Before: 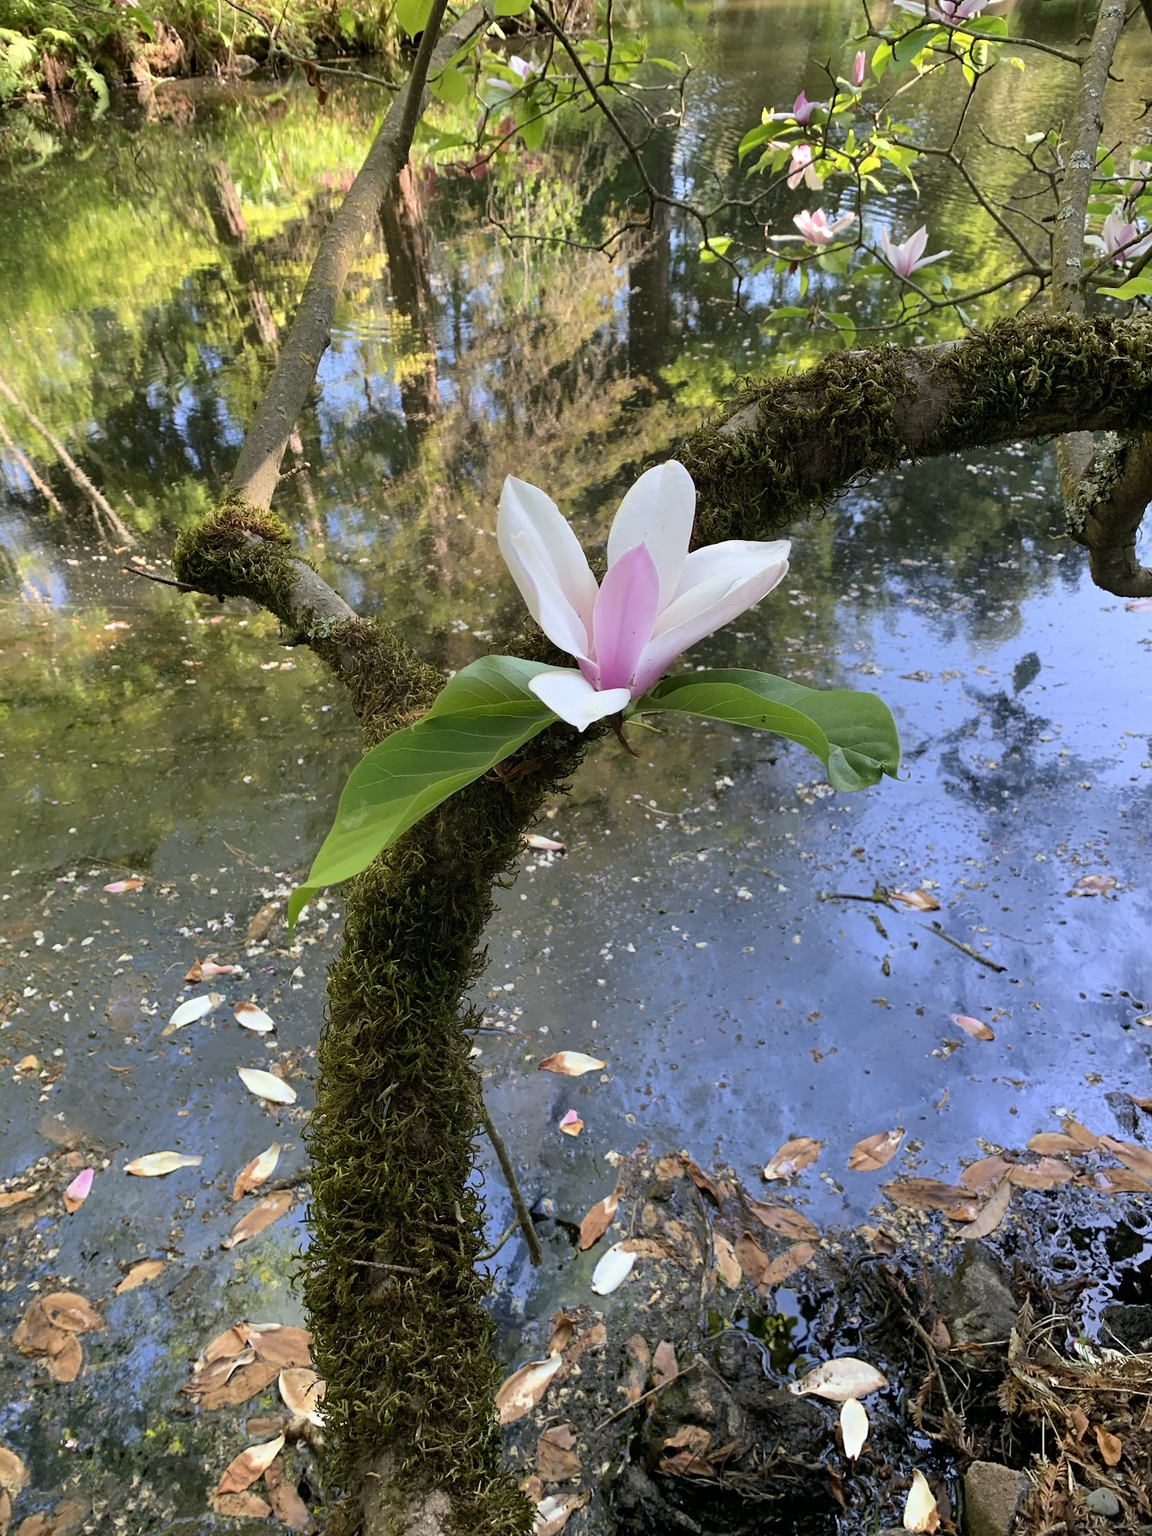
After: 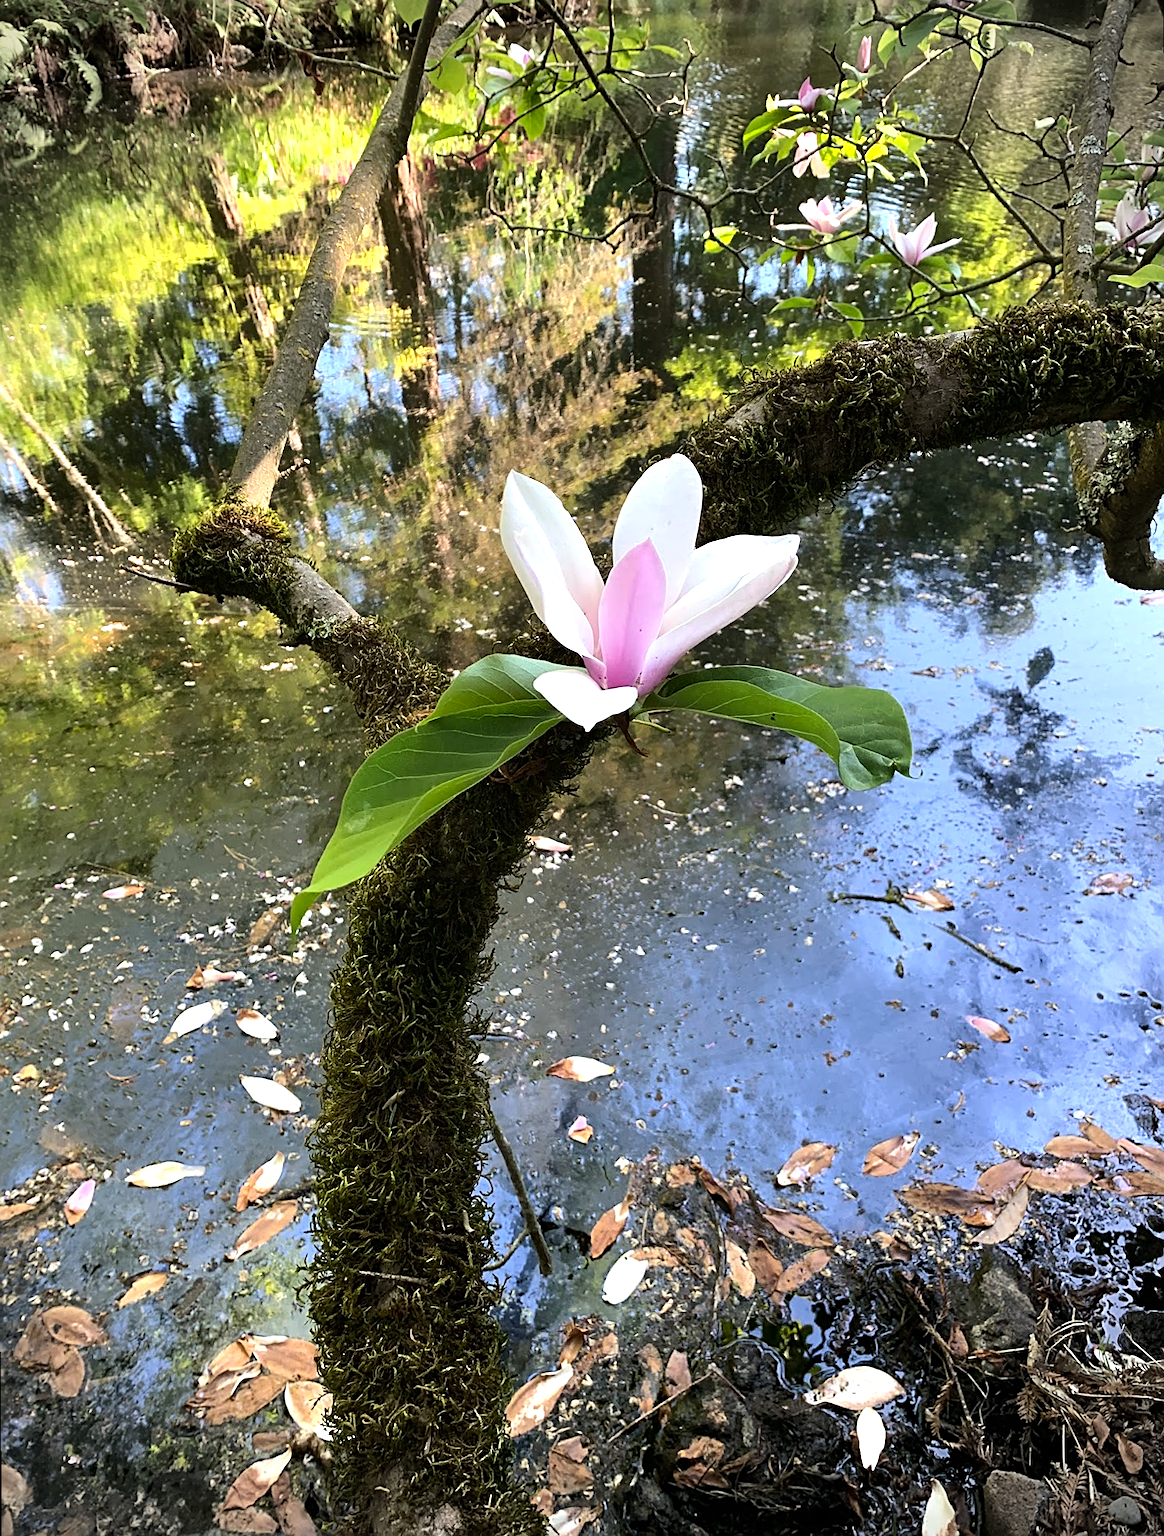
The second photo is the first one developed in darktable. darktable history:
rotate and perspective: rotation -0.45°, automatic cropping original format, crop left 0.008, crop right 0.992, crop top 0.012, crop bottom 0.988
tone equalizer: -8 EV -0.75 EV, -7 EV -0.7 EV, -6 EV -0.6 EV, -5 EV -0.4 EV, -3 EV 0.4 EV, -2 EV 0.6 EV, -1 EV 0.7 EV, +0 EV 0.75 EV, edges refinement/feathering 500, mask exposure compensation -1.57 EV, preserve details no
sharpen: on, module defaults
vignetting: fall-off start 88.03%, fall-off radius 24.9%
